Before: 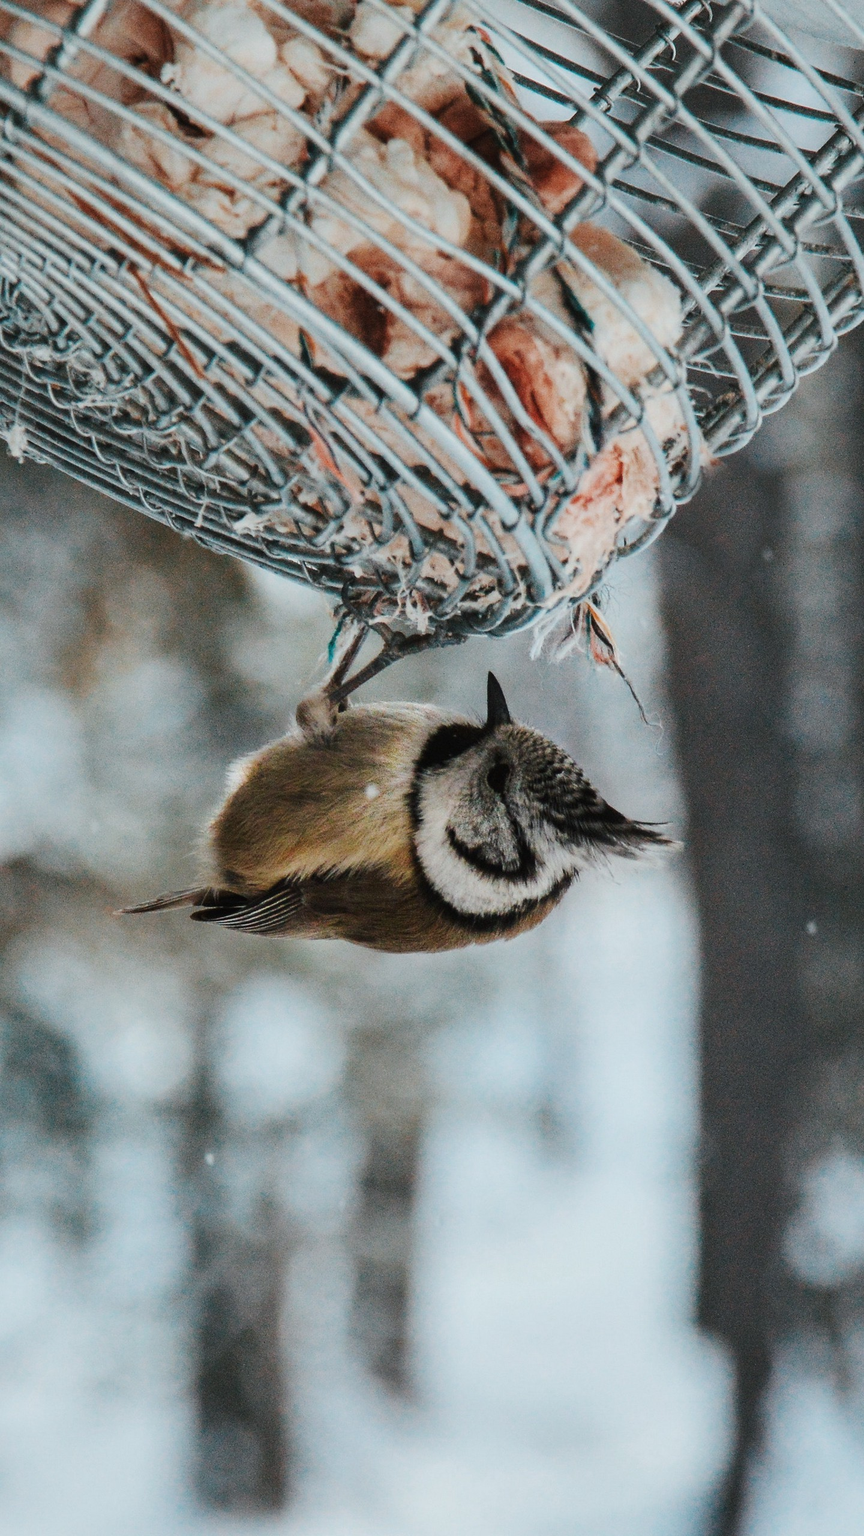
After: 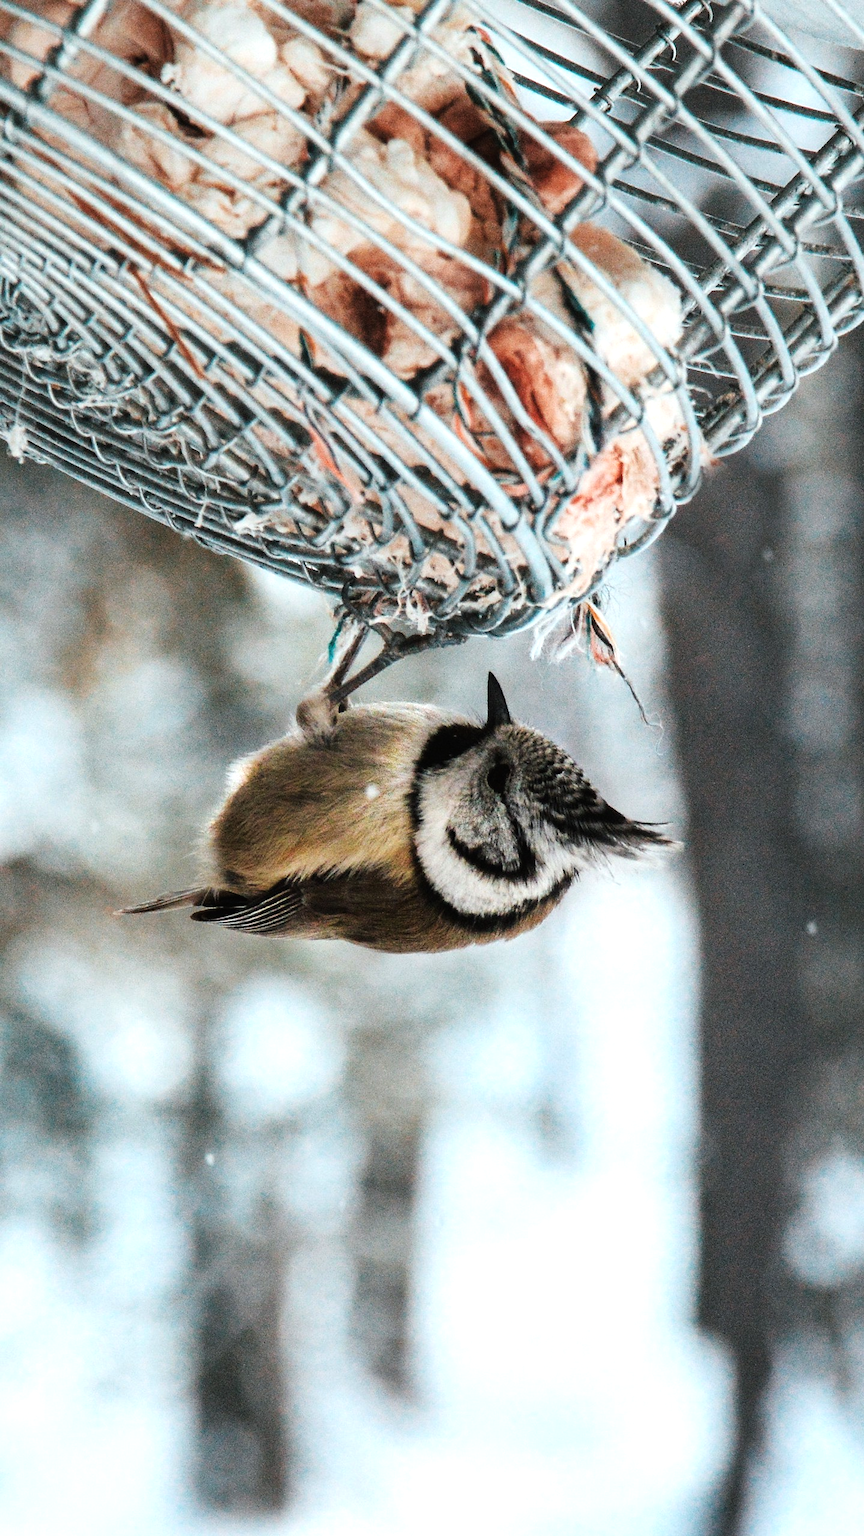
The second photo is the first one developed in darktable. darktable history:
tone equalizer: -8 EV -0.754 EV, -7 EV -0.716 EV, -6 EV -0.596 EV, -5 EV -0.424 EV, -3 EV 0.398 EV, -2 EV 0.6 EV, -1 EV 0.686 EV, +0 EV 0.764 EV
